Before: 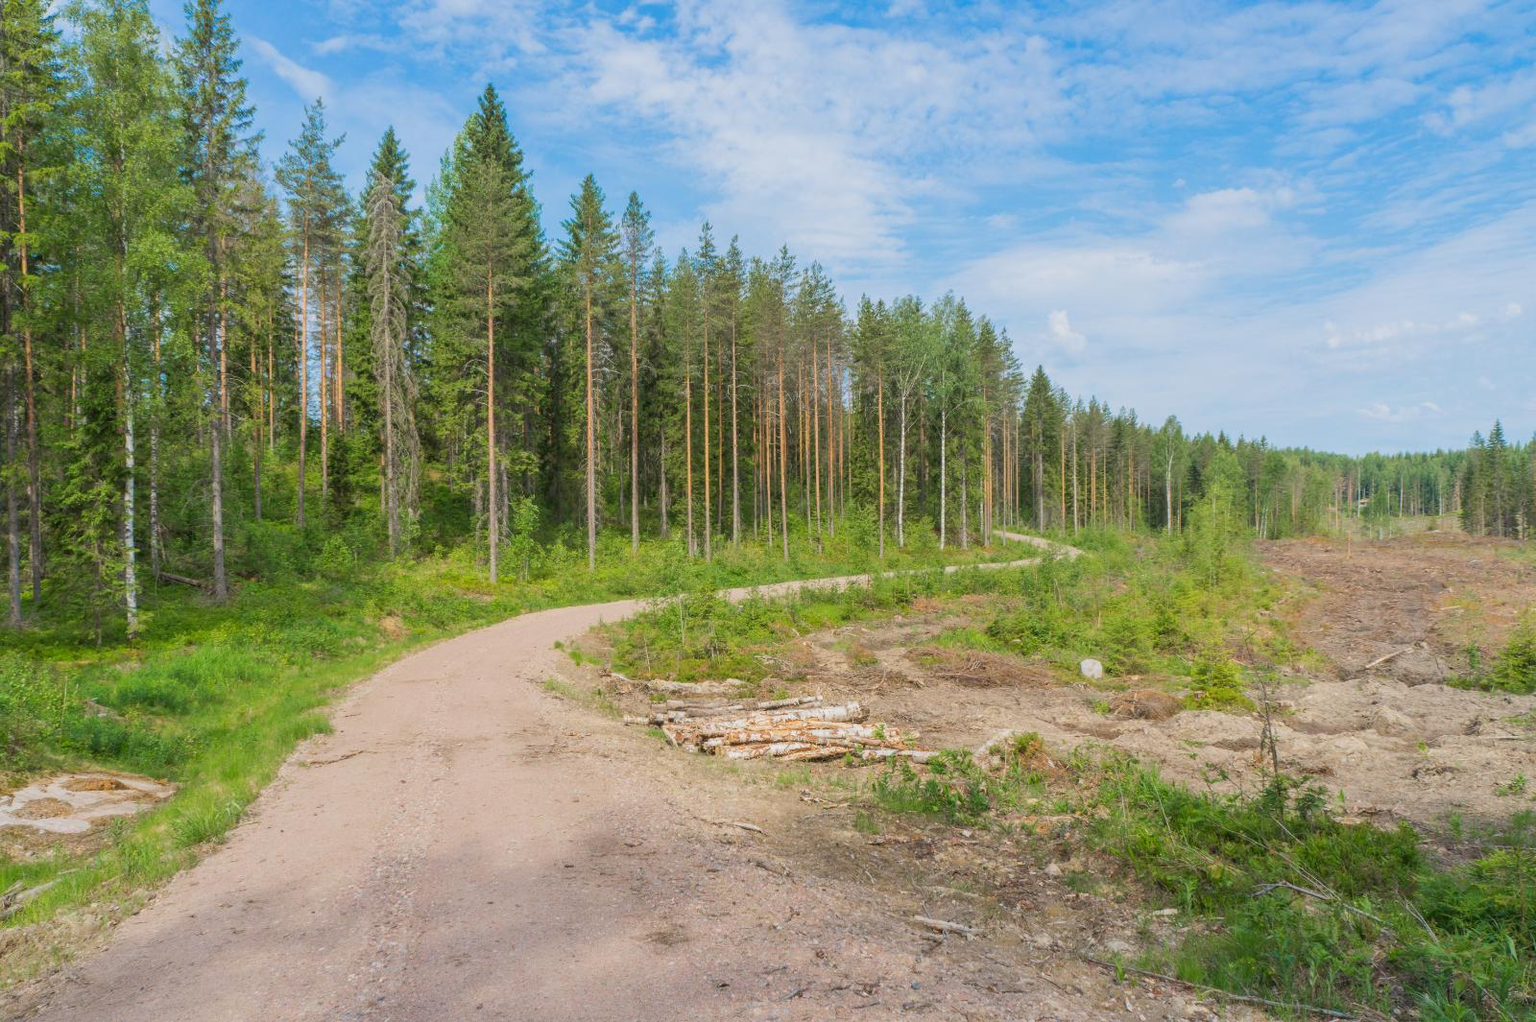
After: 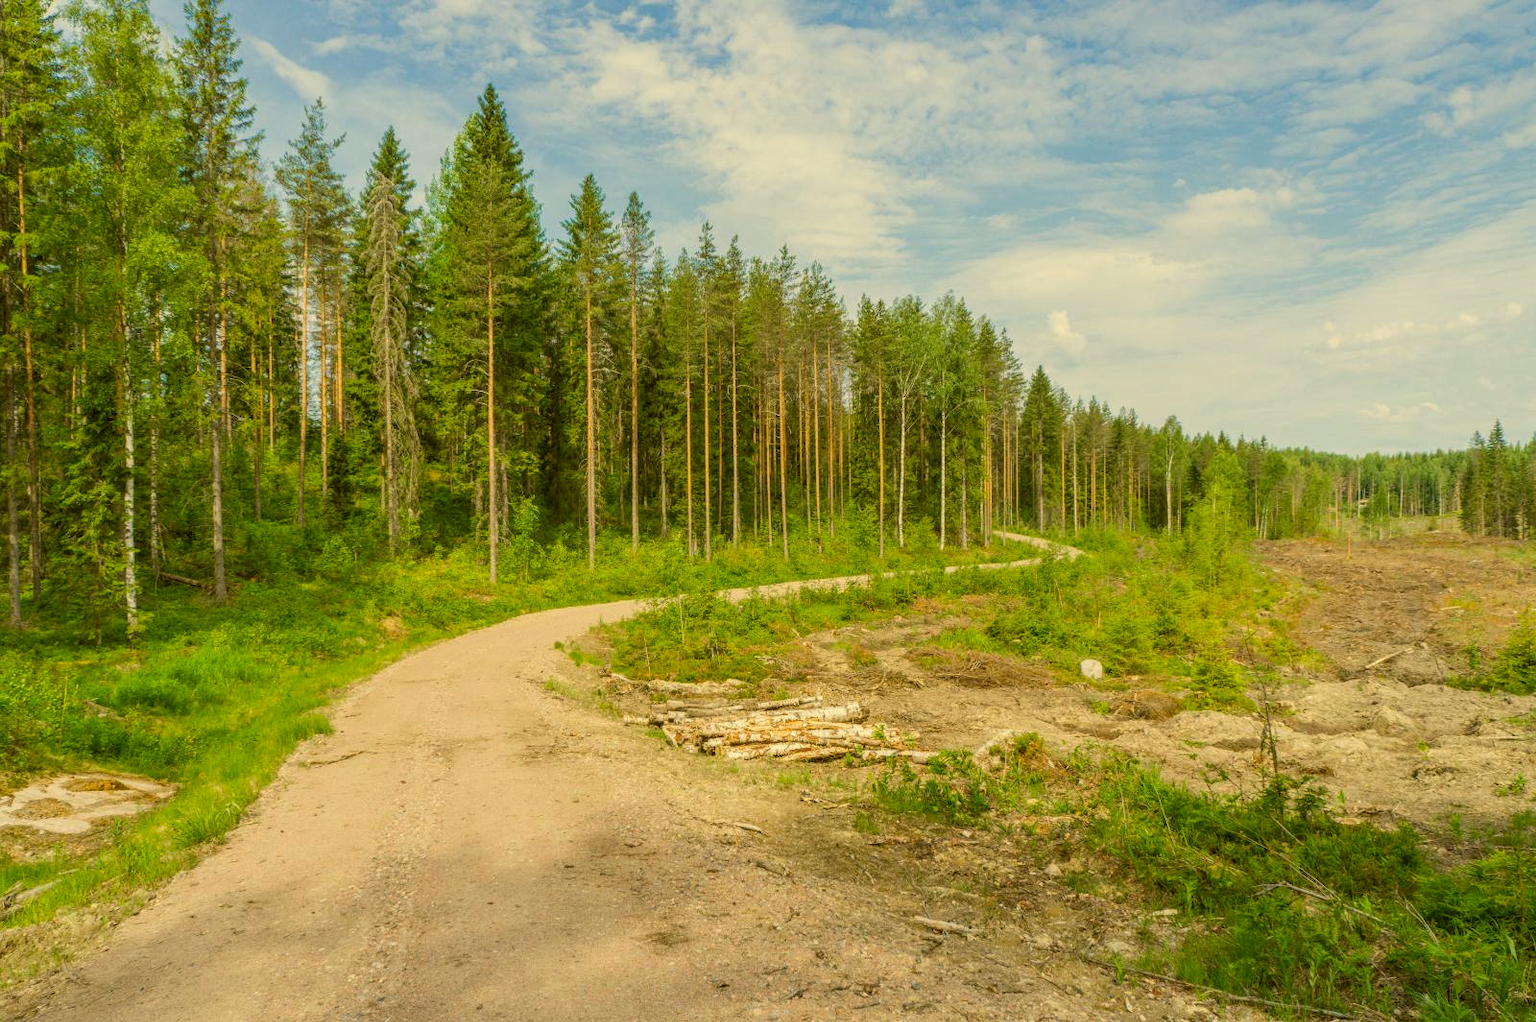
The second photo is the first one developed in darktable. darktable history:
local contrast: on, module defaults
color correction: highlights a* 0.162, highlights b* 29.53, shadows a* -0.162, shadows b* 21.09
